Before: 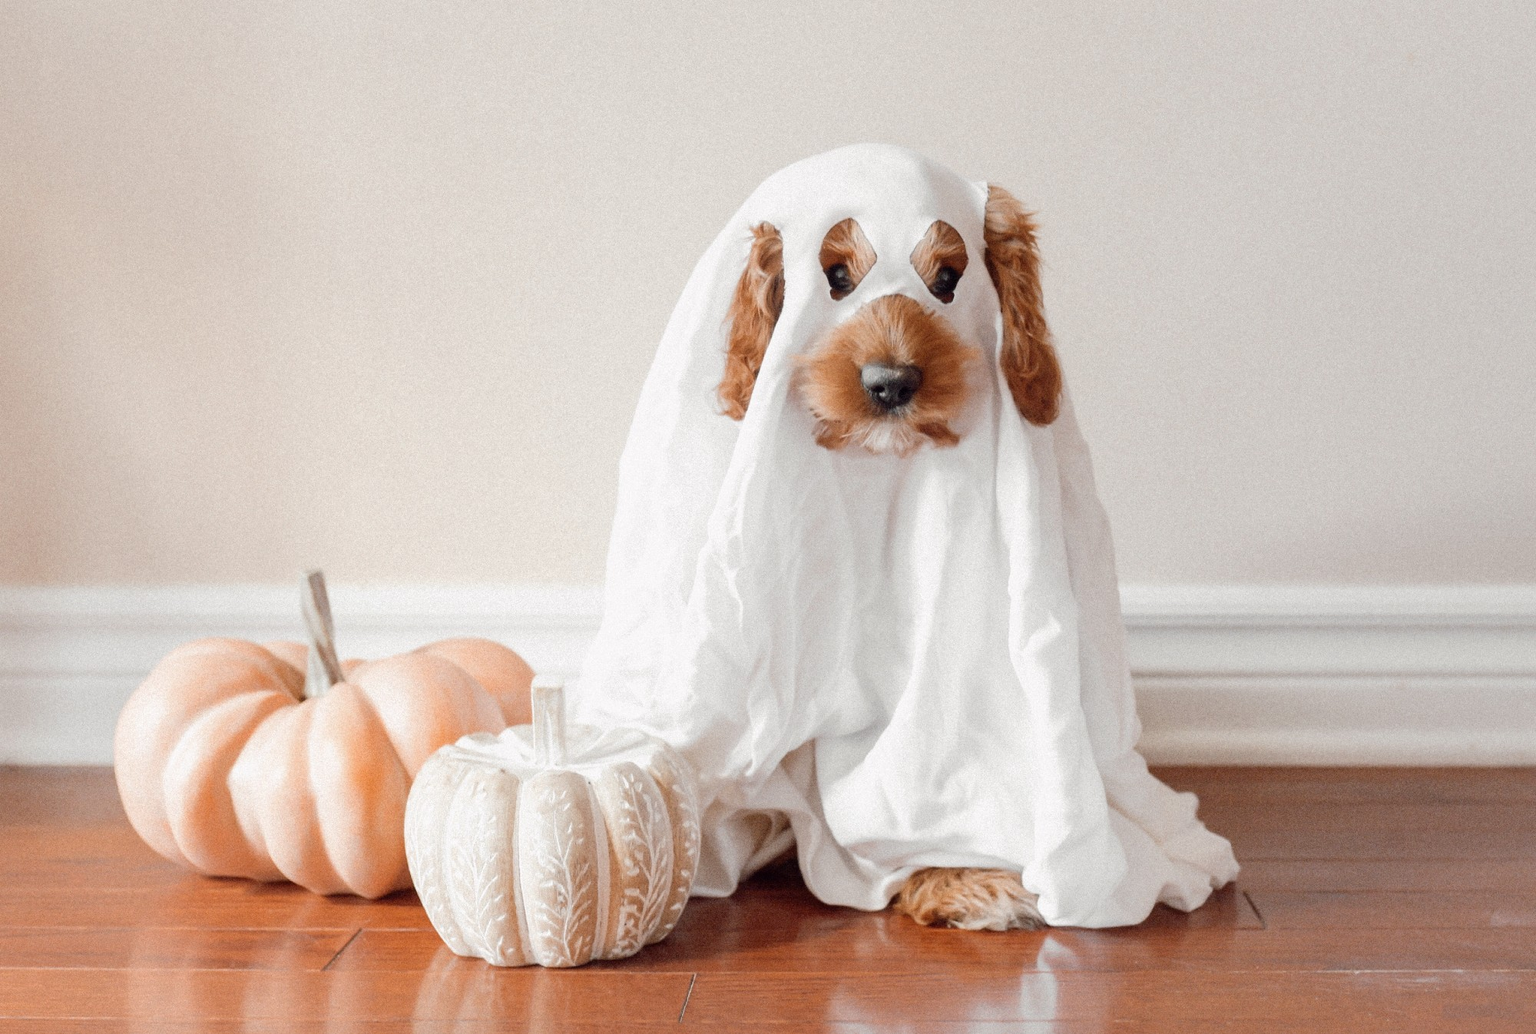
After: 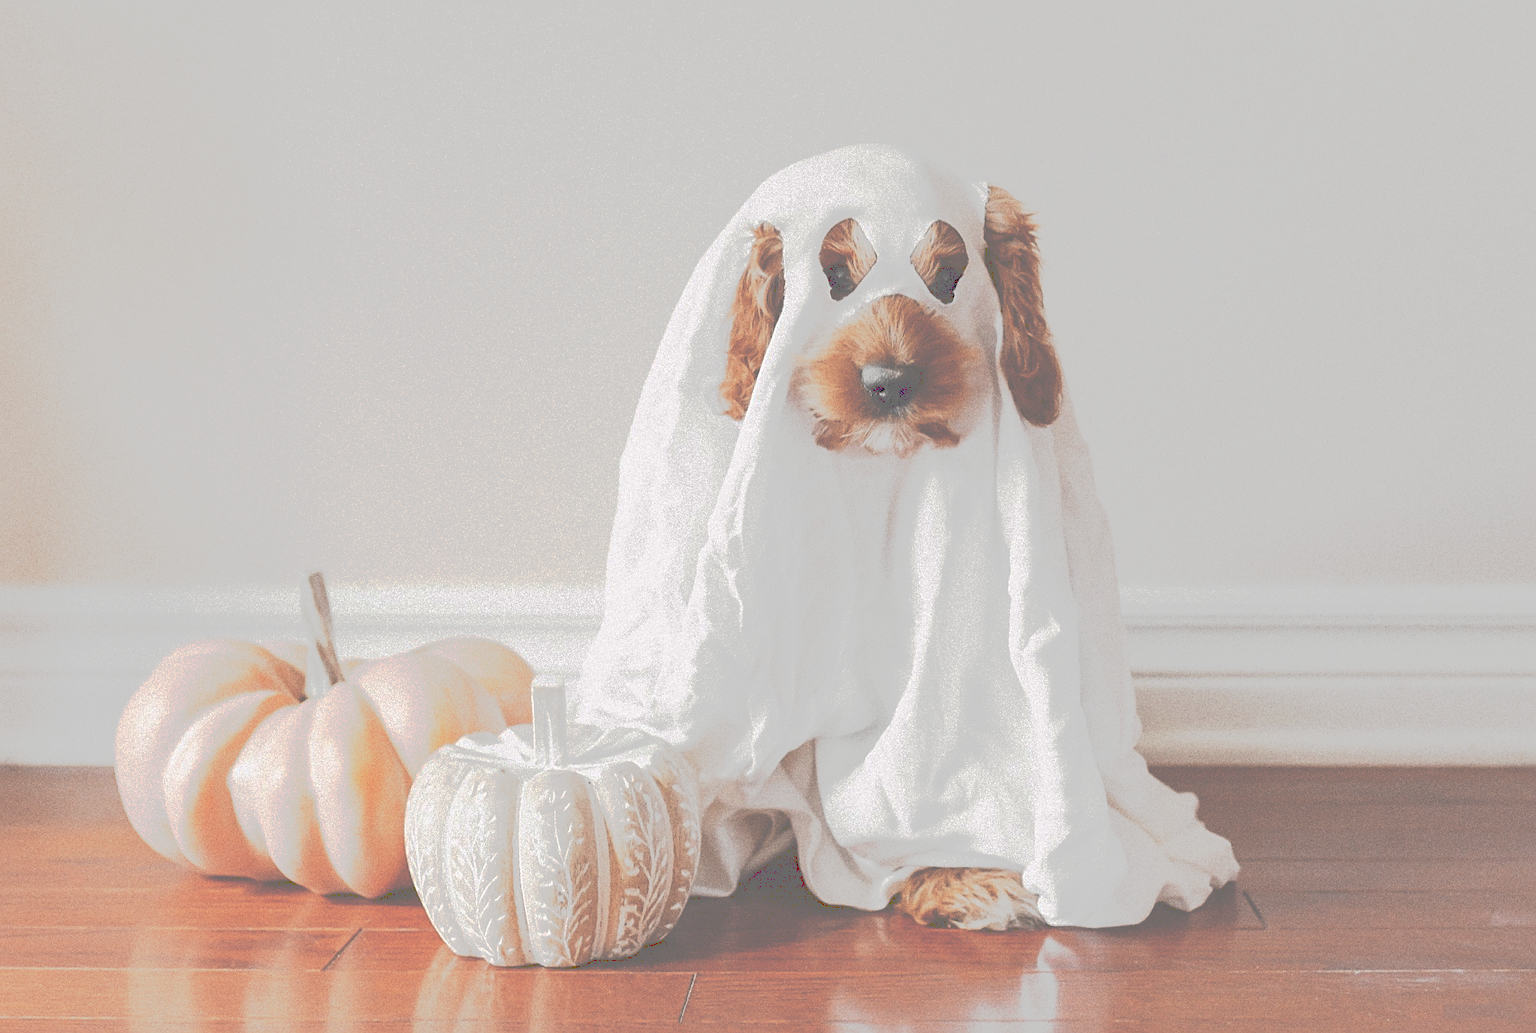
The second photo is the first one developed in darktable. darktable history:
sharpen: on, module defaults
tone curve: curves: ch0 [(0, 0) (0.003, 0.437) (0.011, 0.438) (0.025, 0.441) (0.044, 0.441) (0.069, 0.441) (0.1, 0.444) (0.136, 0.447) (0.177, 0.452) (0.224, 0.457) (0.277, 0.466) (0.335, 0.485) (0.399, 0.514) (0.468, 0.558) (0.543, 0.616) (0.623, 0.686) (0.709, 0.76) (0.801, 0.803) (0.898, 0.825) (1, 1)], preserve colors none
